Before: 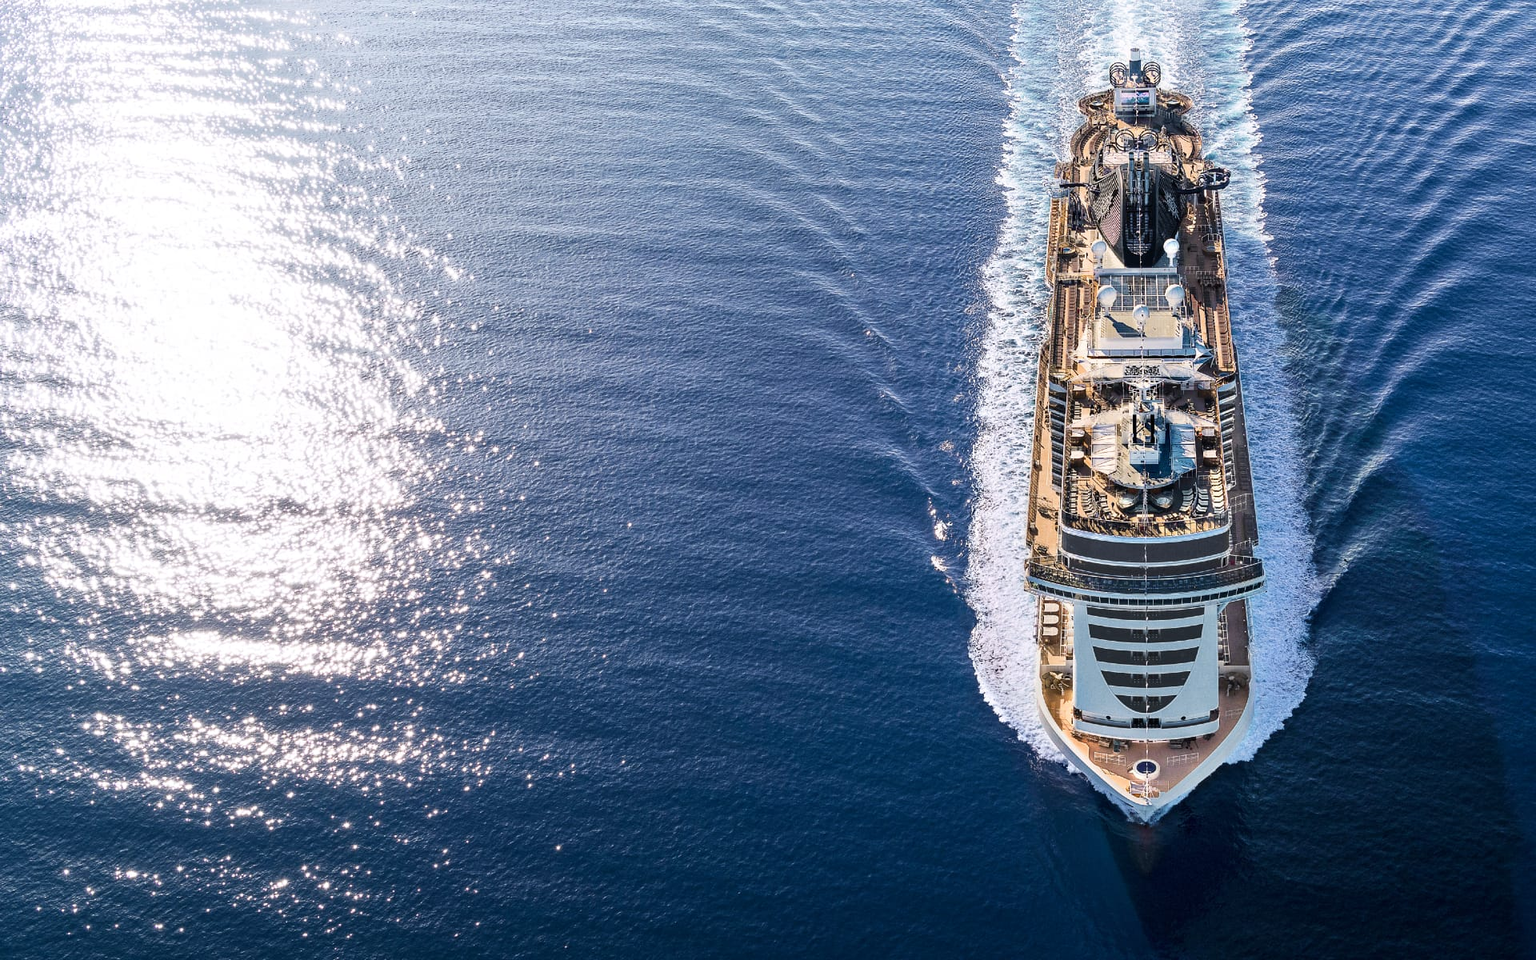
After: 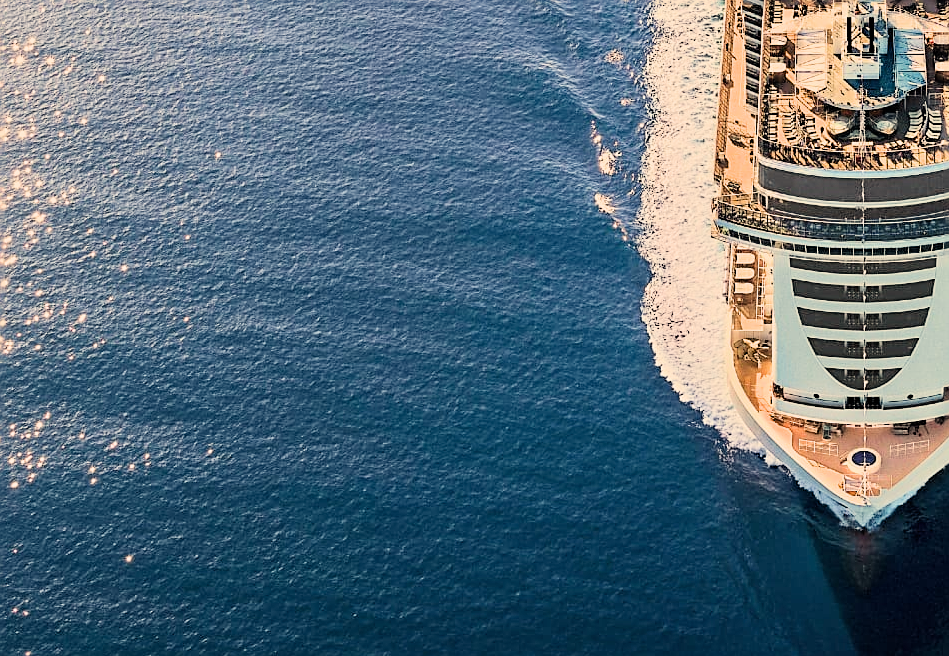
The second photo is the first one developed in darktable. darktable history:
filmic rgb: black relative exposure -7.15 EV, white relative exposure 5.36 EV, hardness 3.02, color science v6 (2022)
sharpen: on, module defaults
tone equalizer: on, module defaults
white balance: red 1.123, blue 0.83
rotate and perspective: automatic cropping off
exposure: black level correction 0, exposure 1 EV, compensate exposure bias true, compensate highlight preservation false
crop: left 29.672%, top 41.786%, right 20.851%, bottom 3.487%
